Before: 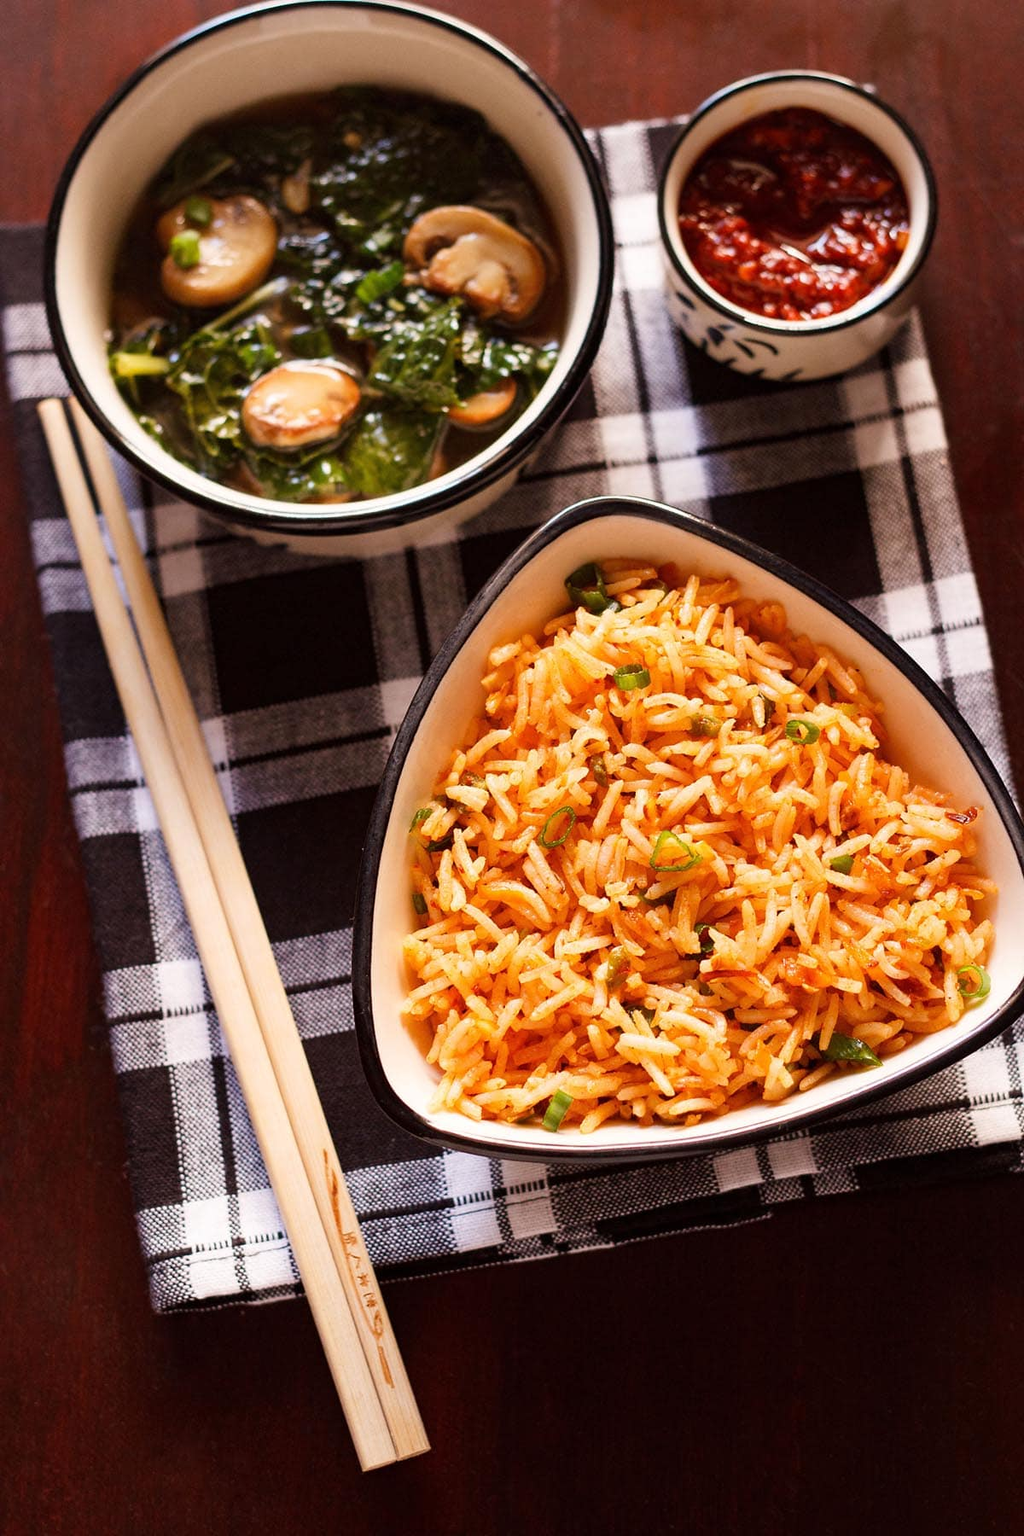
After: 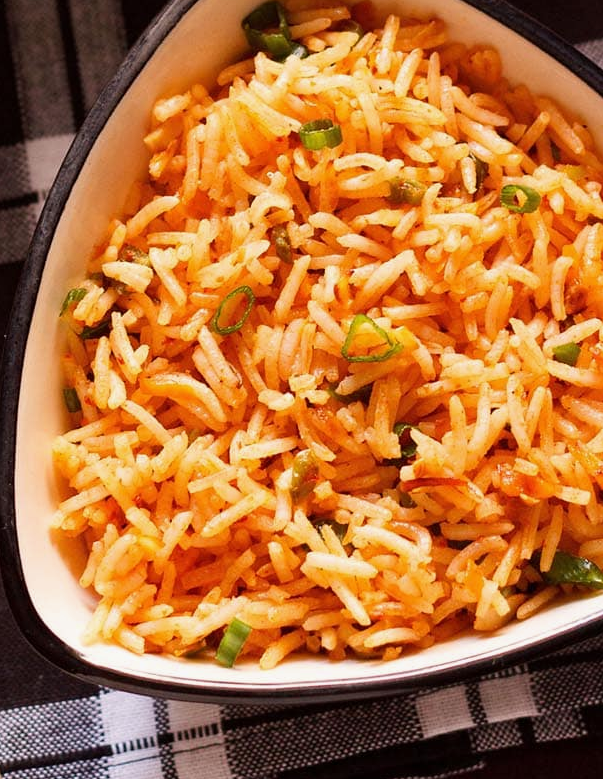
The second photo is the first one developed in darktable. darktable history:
exposure: exposure -0.072 EV, compensate highlight preservation false
crop: left 35.03%, top 36.625%, right 14.663%, bottom 20.057%
